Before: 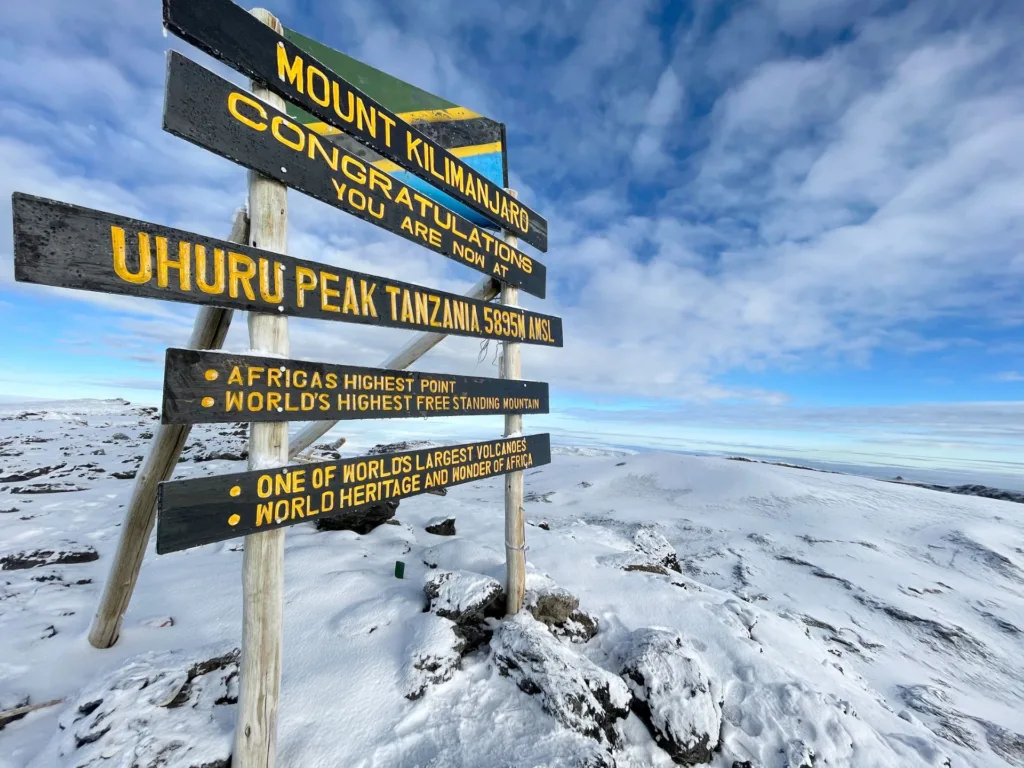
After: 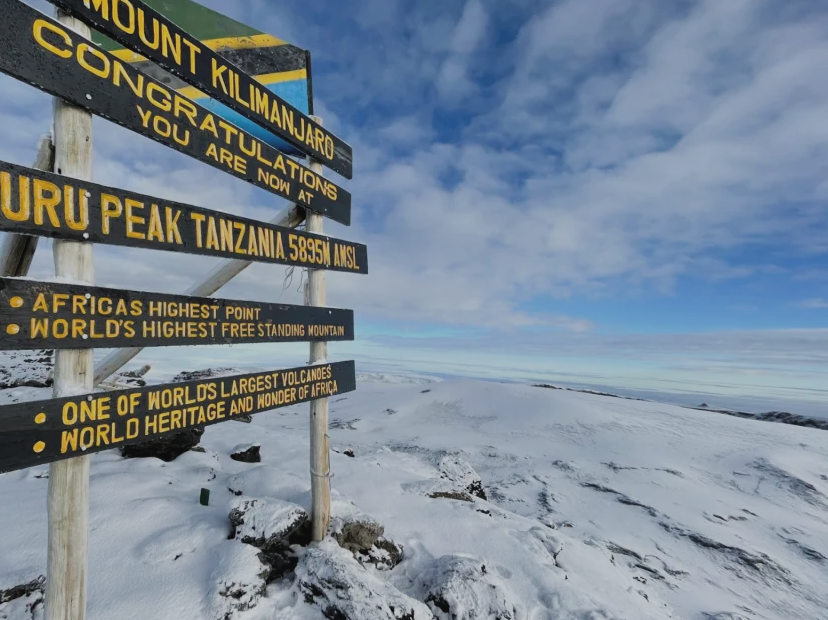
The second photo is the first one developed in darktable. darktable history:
exposure: black level correction -0.015, exposure -0.506 EV, compensate highlight preservation false
crop: left 19.126%, top 9.542%, right 0%, bottom 9.626%
filmic rgb: black relative exposure -7.65 EV, white relative exposure 4.56 EV, threshold 2.99 EV, hardness 3.61, enable highlight reconstruction true
shadows and highlights: shadows -0.285, highlights 38.33
